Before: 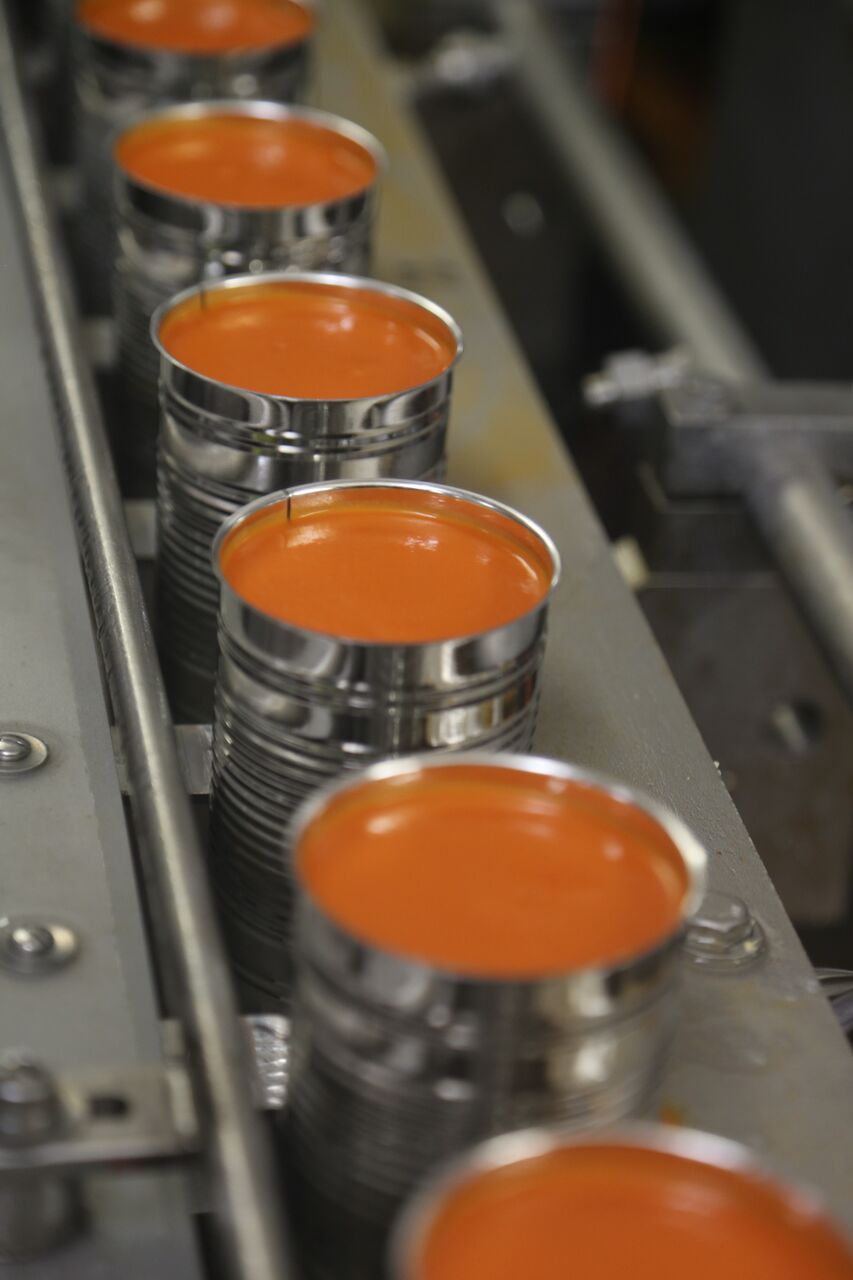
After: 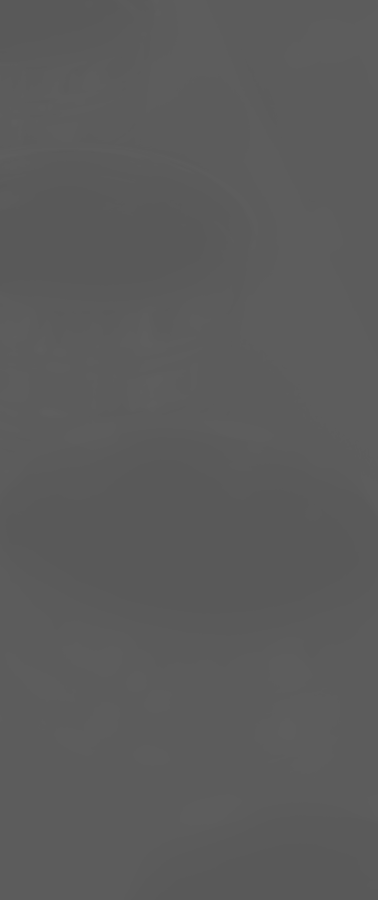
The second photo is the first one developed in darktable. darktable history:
monochrome: on, module defaults
crop: left 35.432%, top 26.233%, right 20.145%, bottom 3.432%
contrast equalizer: y [[0.5, 0.5, 0.5, 0.539, 0.64, 0.611], [0.5 ×6], [0.5 ×6], [0 ×6], [0 ×6]]
color correction: highlights a* 40, highlights b* 40, saturation 0.69
local contrast: highlights 100%, shadows 100%, detail 120%, midtone range 0.2
contrast brightness saturation: contrast -0.99, brightness -0.17, saturation 0.75
